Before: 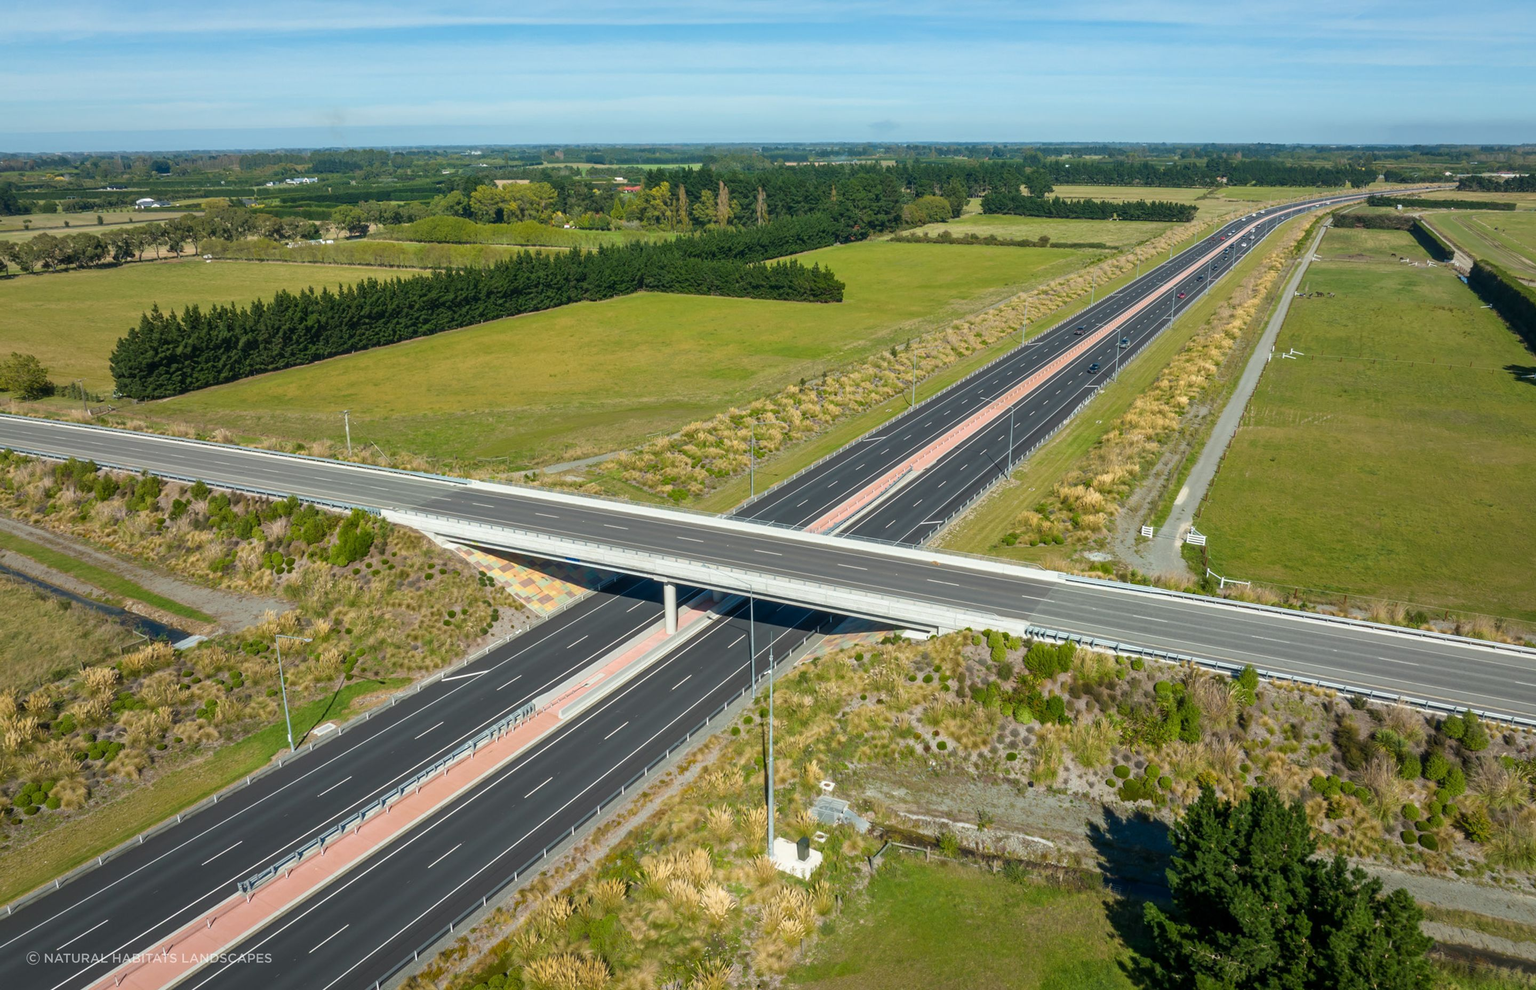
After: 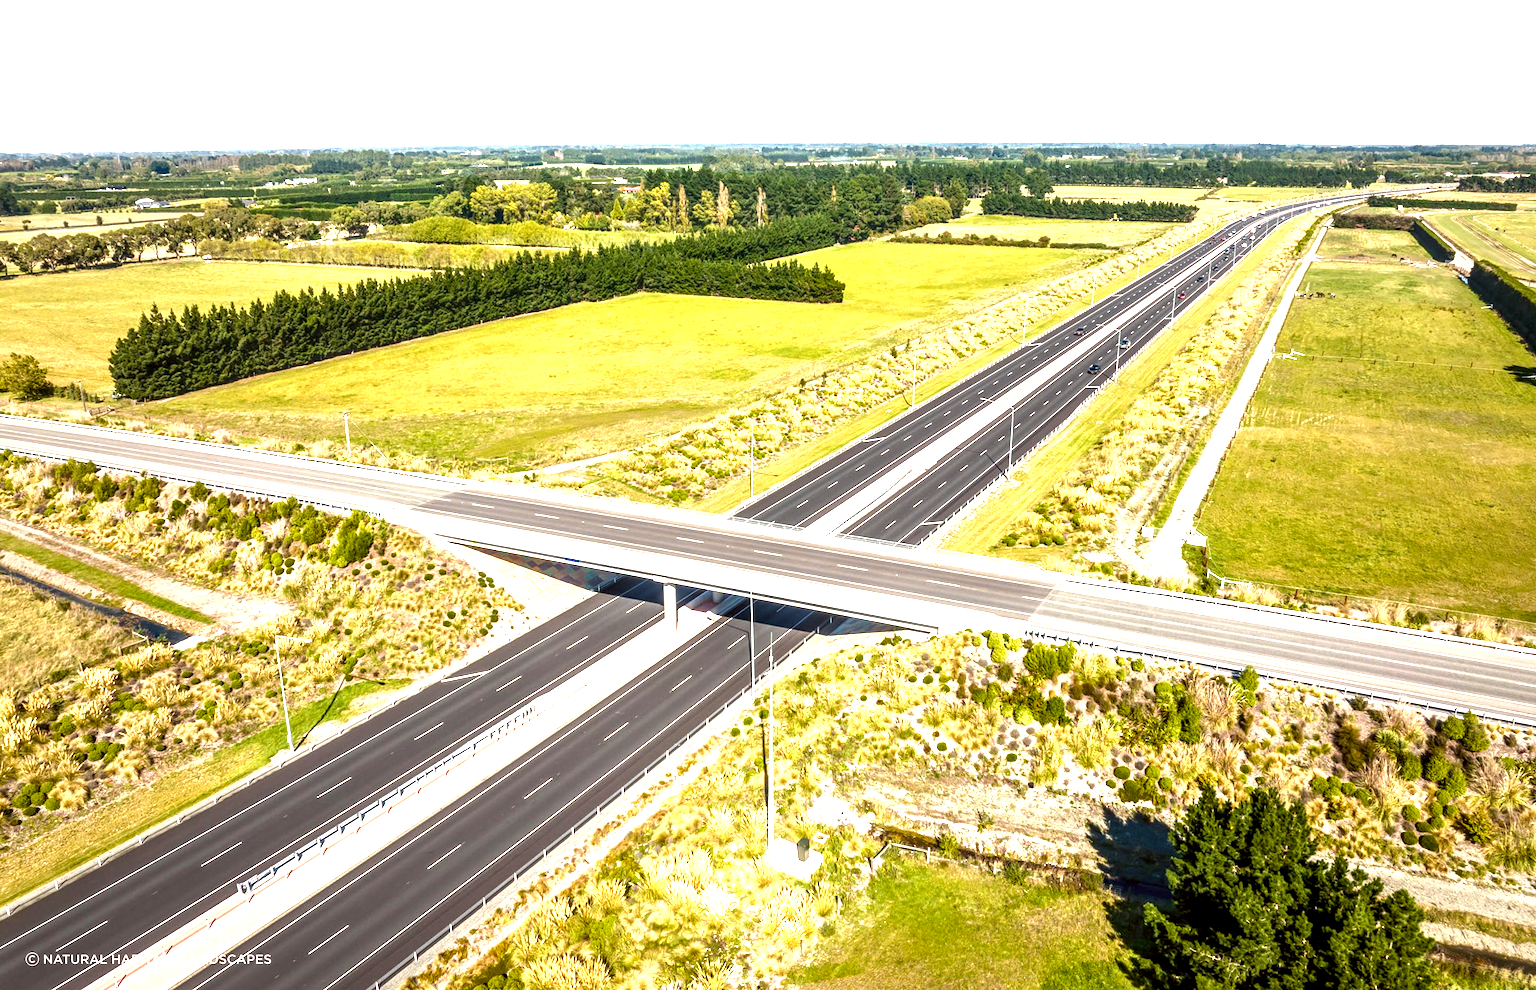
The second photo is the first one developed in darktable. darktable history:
exposure: black level correction 0, exposure 1.096 EV, compensate exposure bias true, compensate highlight preservation false
color balance rgb: perceptual saturation grading › global saturation 20%, perceptual saturation grading › highlights -25.643%, perceptual saturation grading › shadows 49.997%, perceptual brilliance grading › global brilliance 20.647%, perceptual brilliance grading › shadows -35.217%, global vibrance 20%
crop and rotate: left 0.083%, bottom 0.01%
color correction: highlights a* 10.17, highlights b* 9.67, shadows a* 8.22, shadows b* 7.66, saturation 0.819
local contrast: detail 150%
